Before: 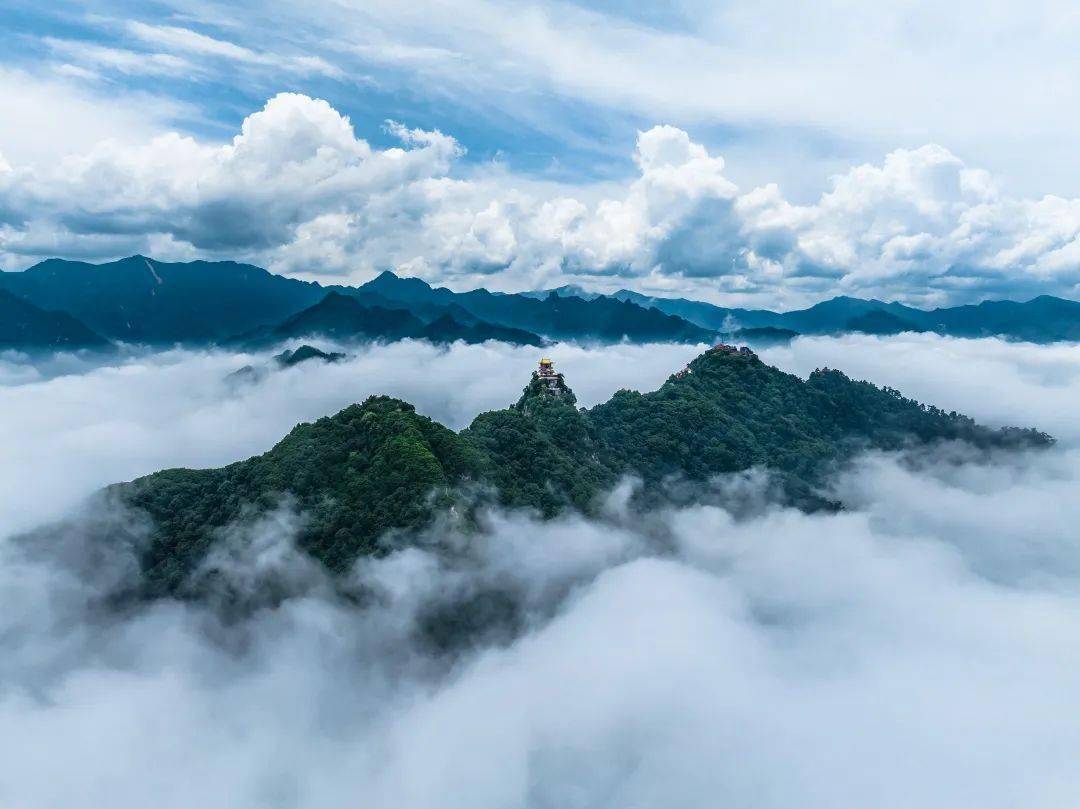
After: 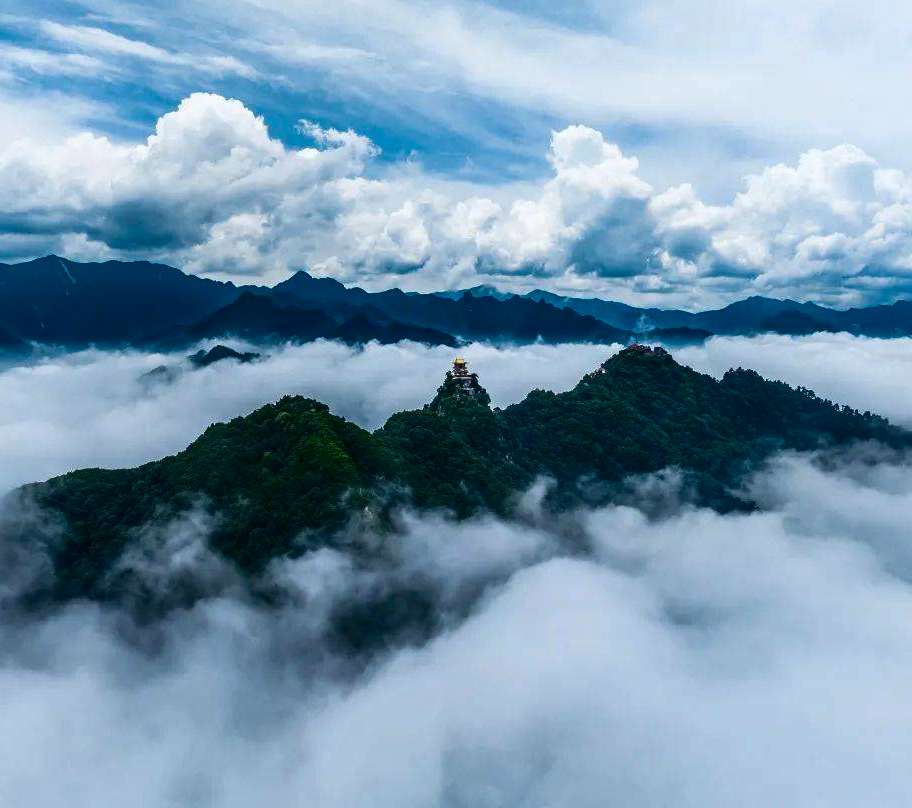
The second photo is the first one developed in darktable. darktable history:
contrast brightness saturation: contrast 0.127, brightness -0.222, saturation 0.142
crop: left 8.053%, right 7.476%
